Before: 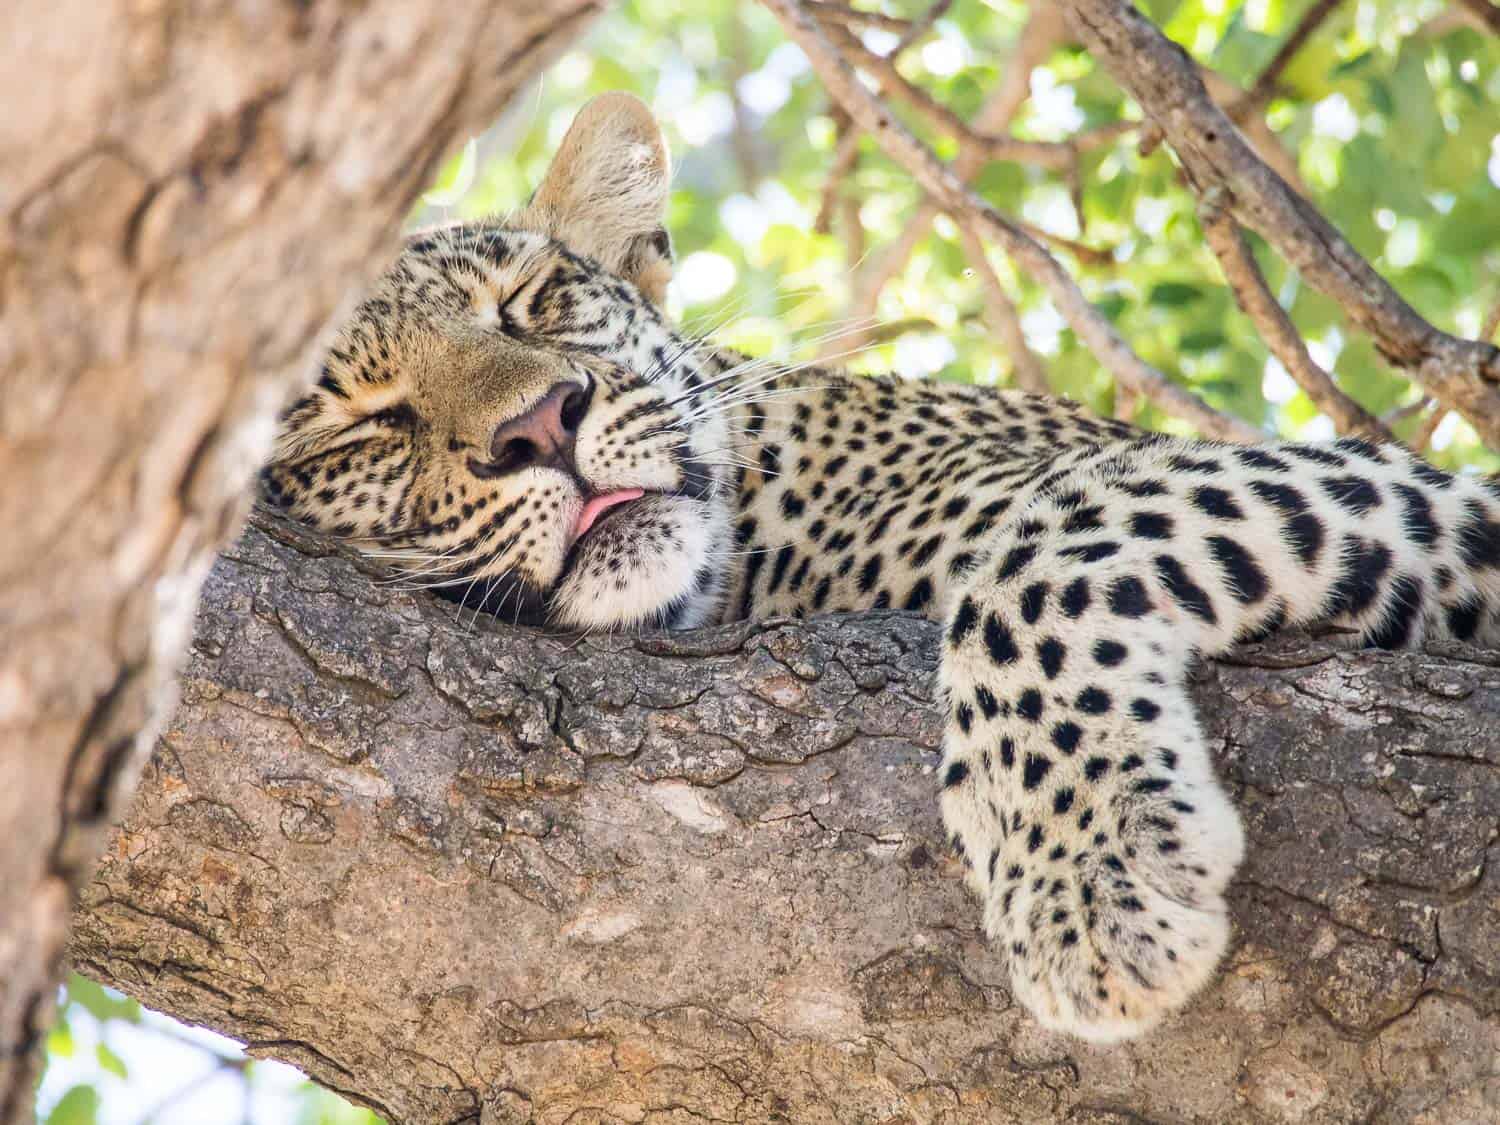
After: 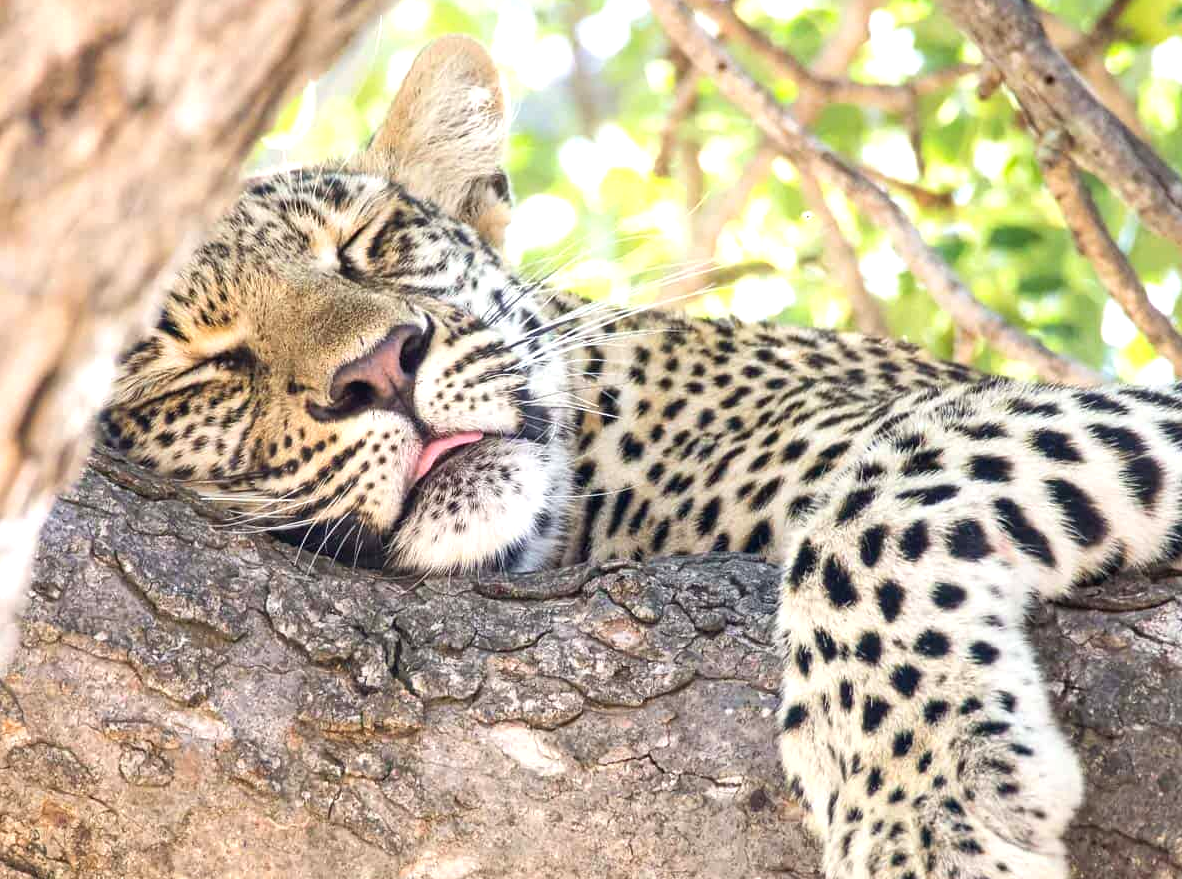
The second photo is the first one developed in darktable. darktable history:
crop and rotate: left 10.77%, top 5.1%, right 10.41%, bottom 16.76%
exposure: black level correction 0, exposure 0.5 EV, compensate highlight preservation false
